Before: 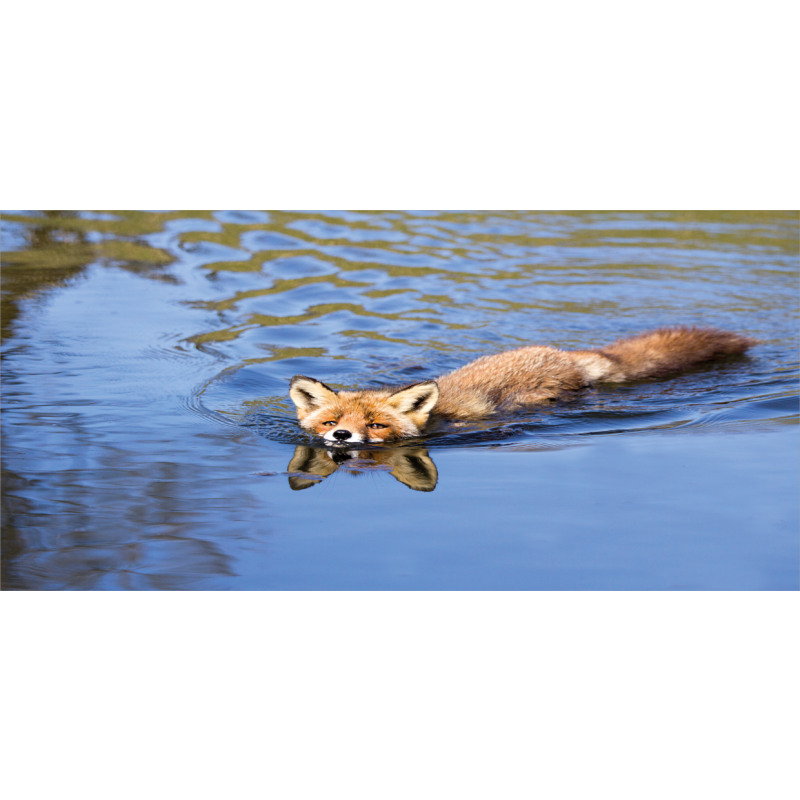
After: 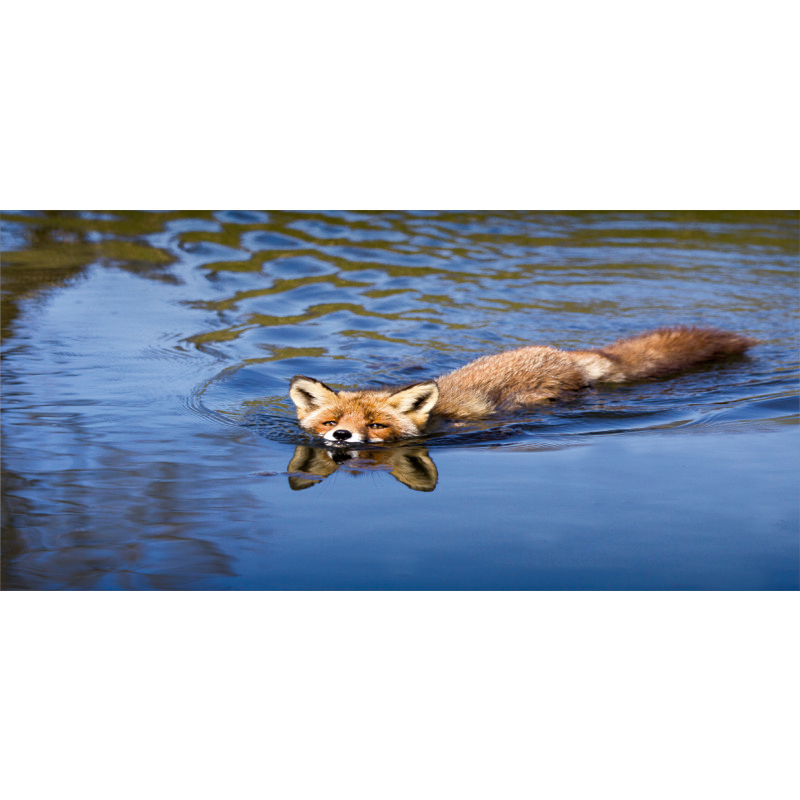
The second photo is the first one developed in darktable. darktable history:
shadows and highlights: radius 108.52, shadows 44.07, highlights -67.8, low approximation 0.01, soften with gaussian
exposure: black level correction 0.001, compensate highlight preservation false
